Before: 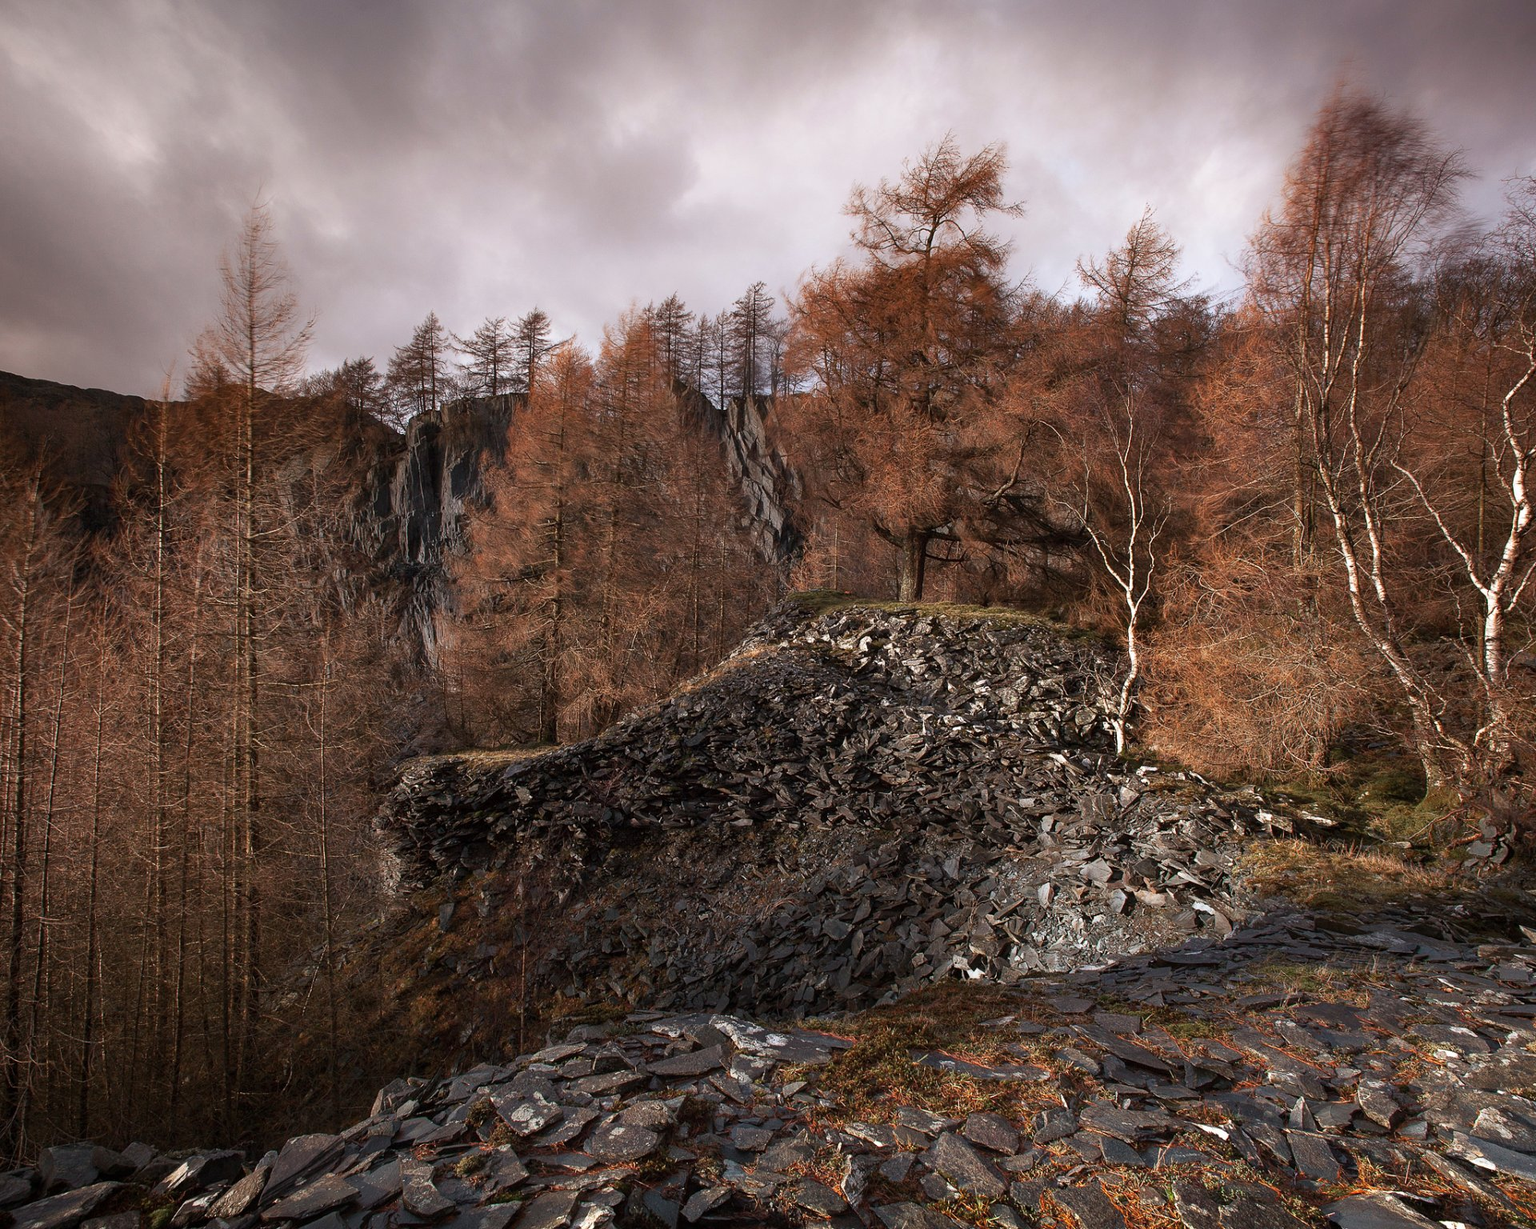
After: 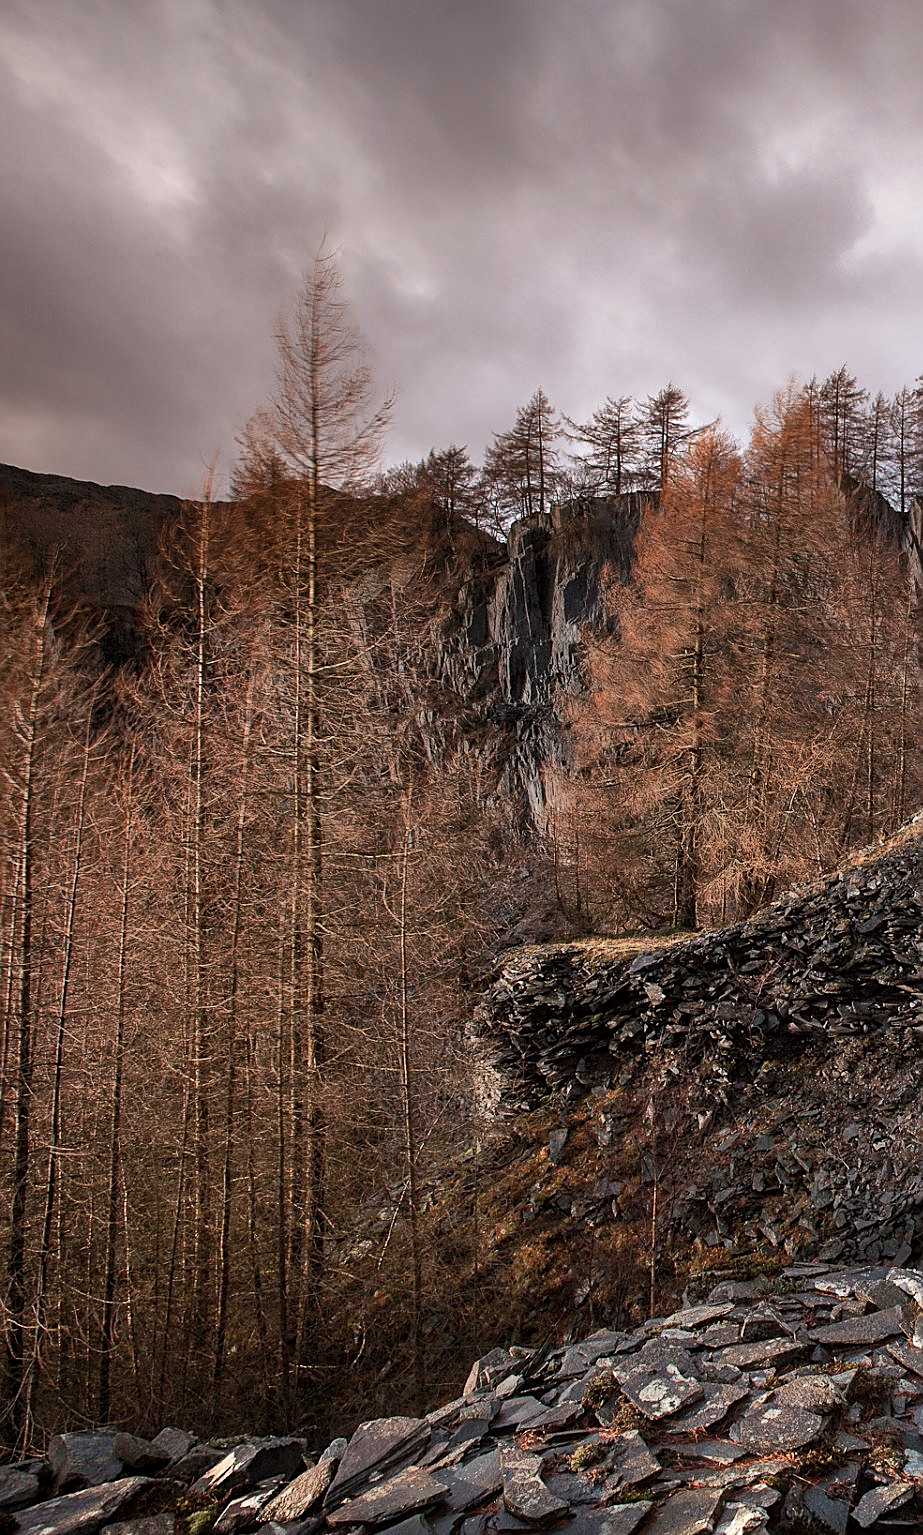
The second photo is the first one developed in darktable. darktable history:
shadows and highlights: low approximation 0.01, soften with gaussian
local contrast: highlights 101%, shadows 102%, detail 120%, midtone range 0.2
crop and rotate: left 0.045%, top 0%, right 51.835%
sharpen: on, module defaults
